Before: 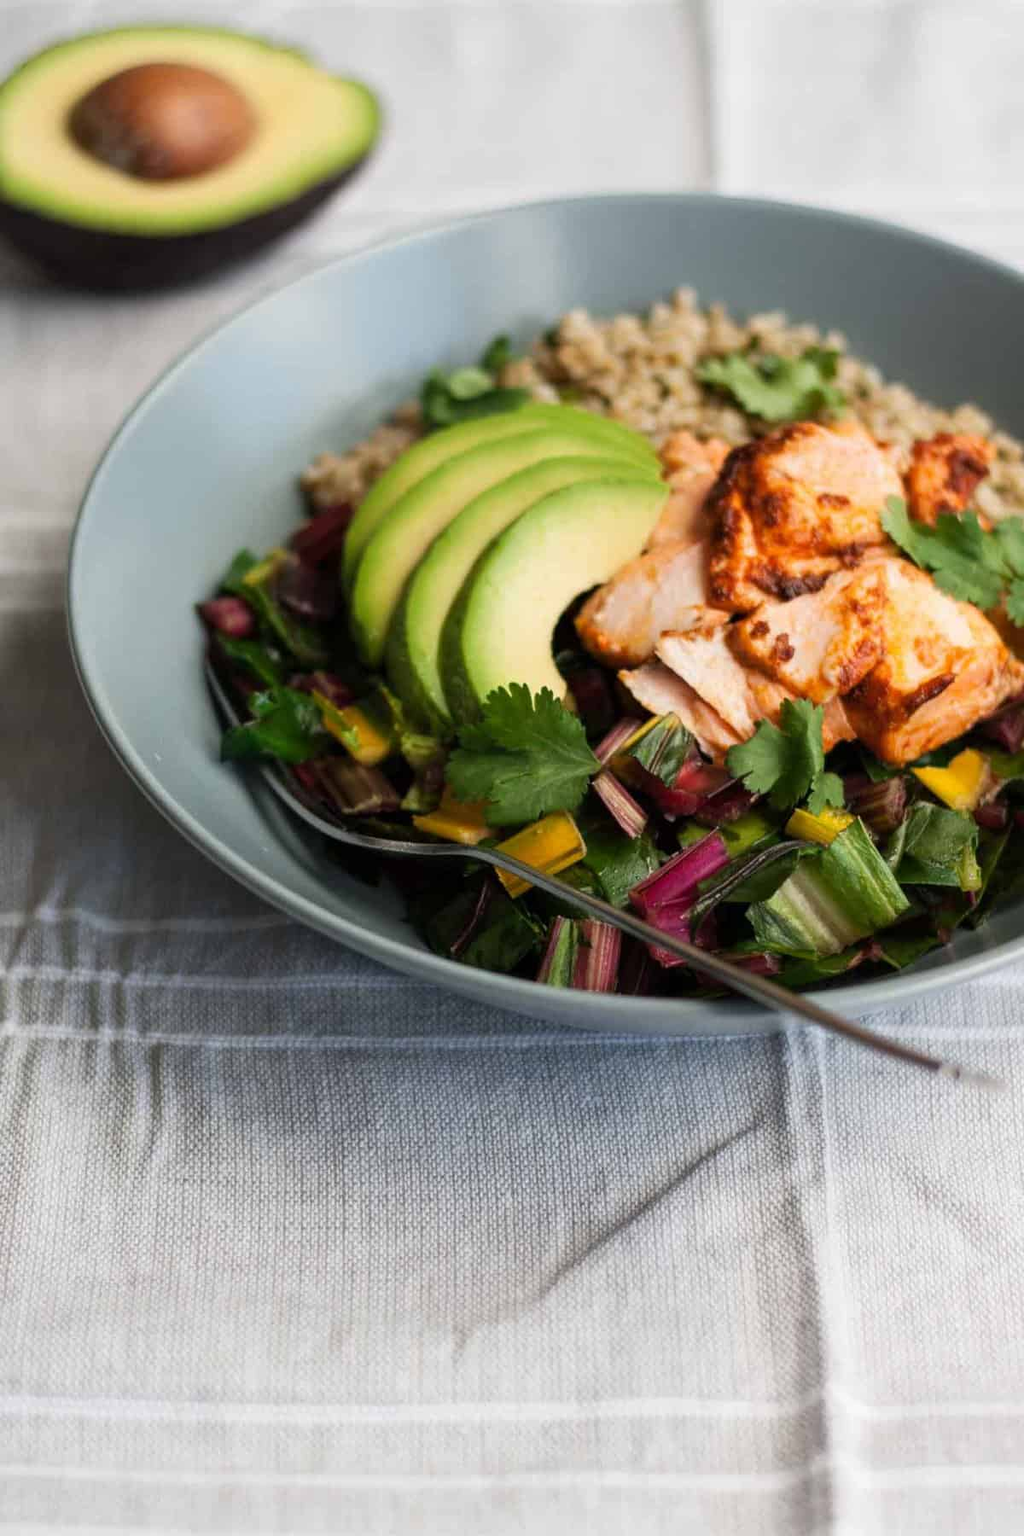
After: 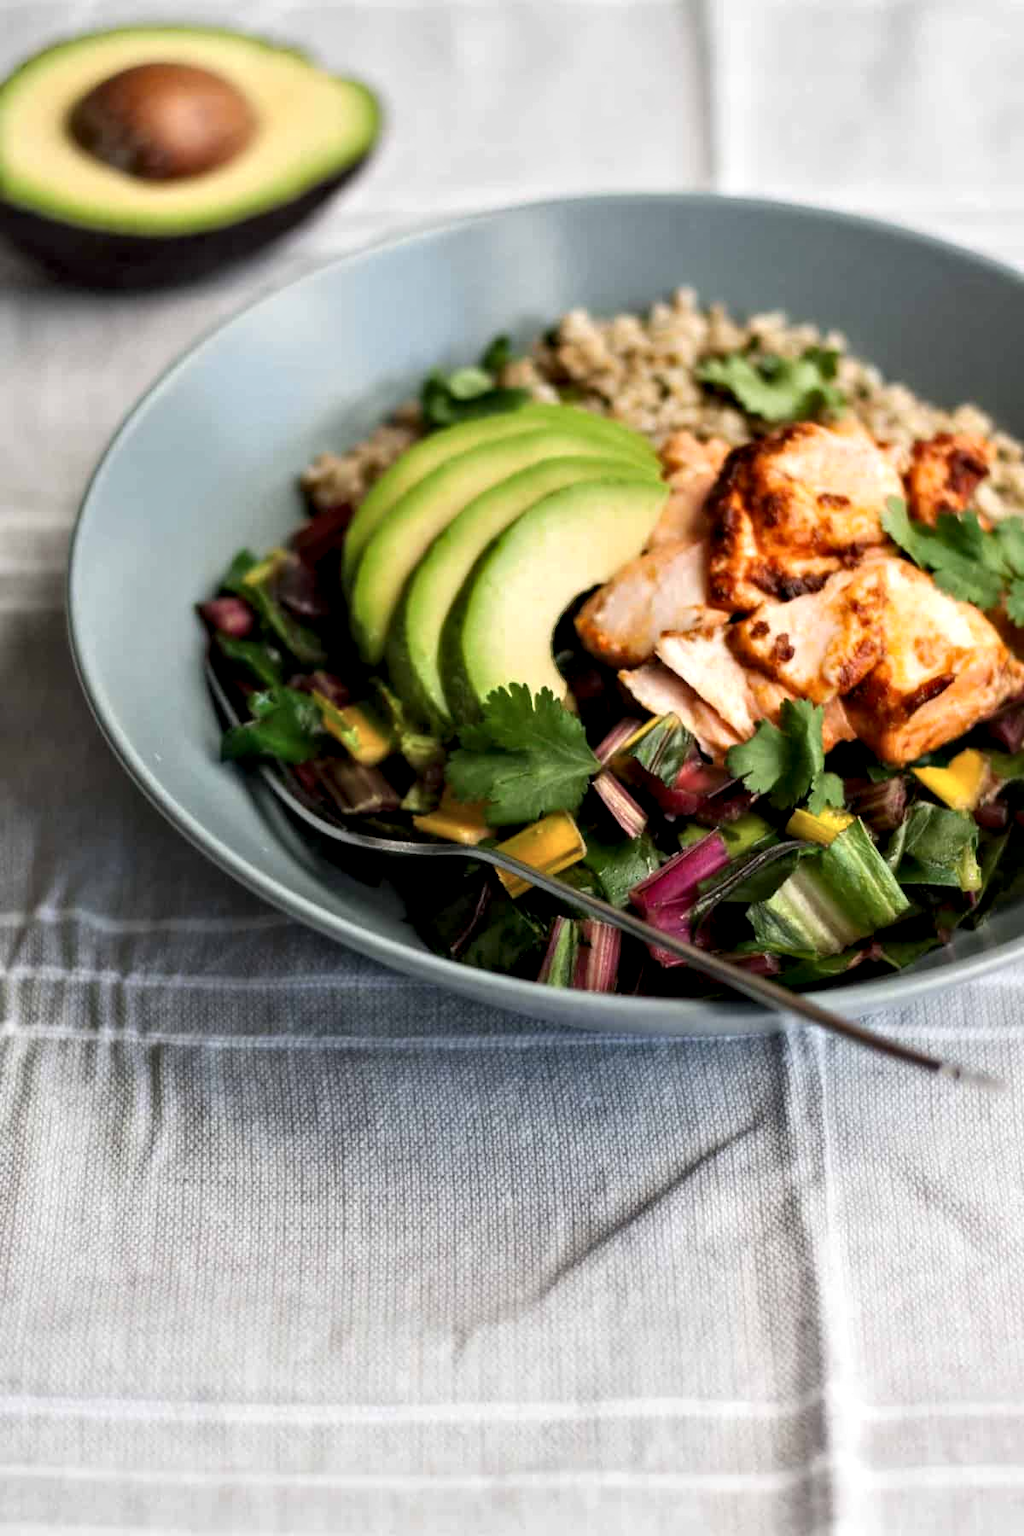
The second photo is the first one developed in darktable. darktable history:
contrast equalizer: y [[0.513, 0.565, 0.608, 0.562, 0.512, 0.5], [0.5 ×6], [0.5, 0.5, 0.5, 0.528, 0.598, 0.658], [0 ×6], [0 ×6]]
exposure: exposure 0.081 EV, compensate highlight preservation false
